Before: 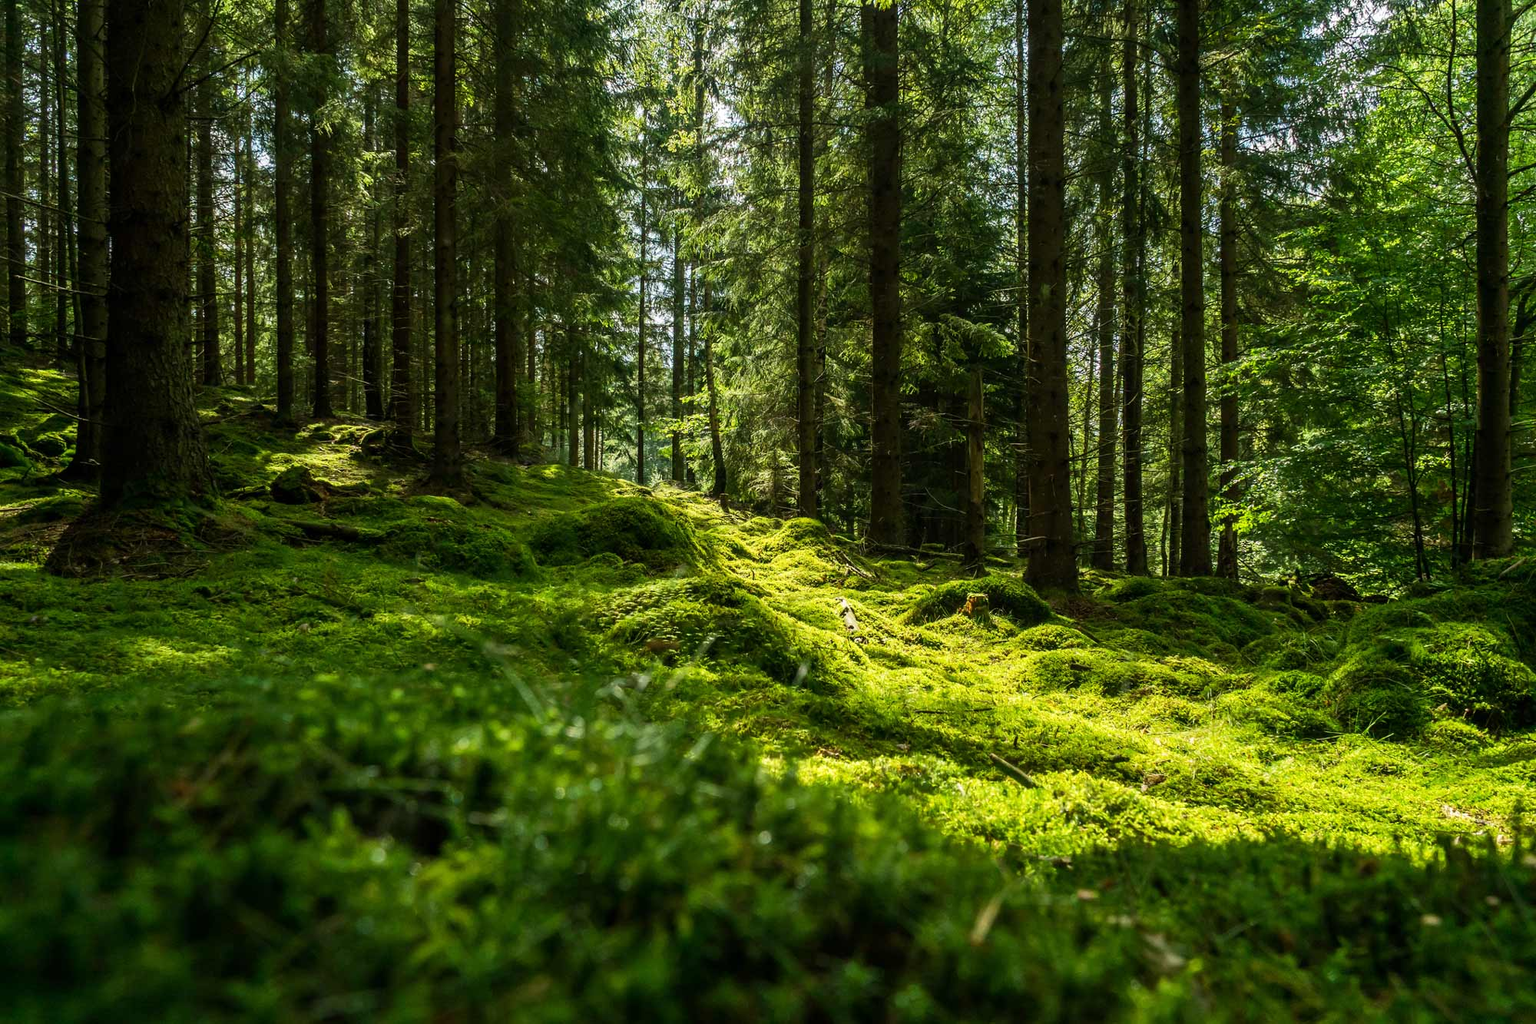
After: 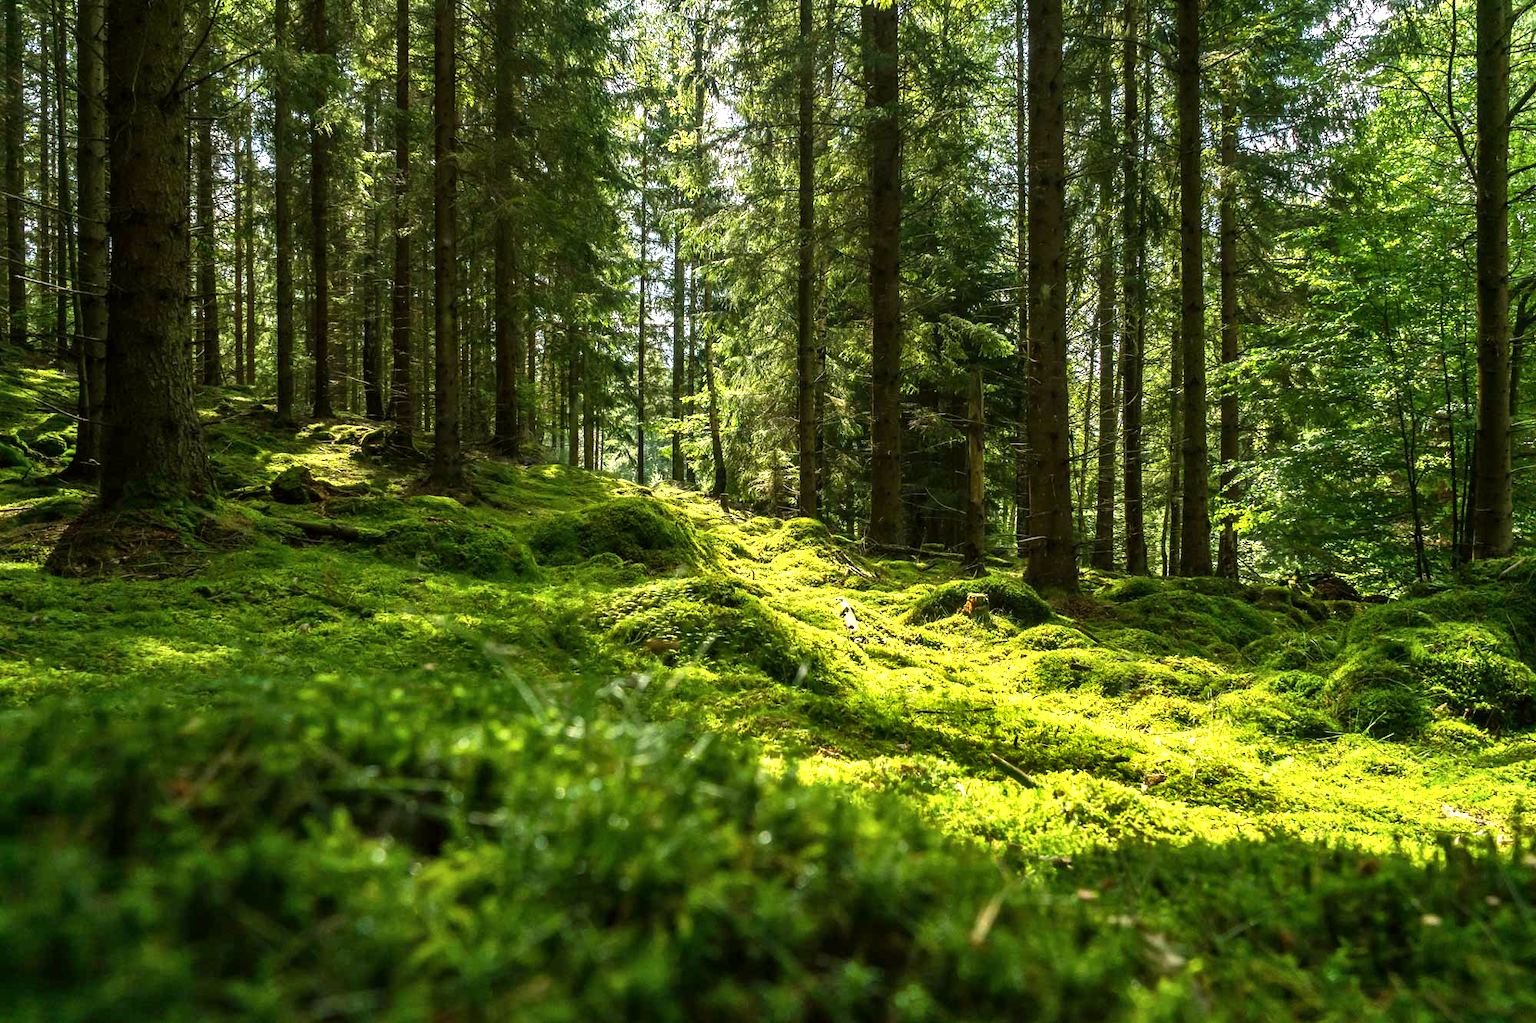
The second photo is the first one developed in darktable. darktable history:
exposure: black level correction 0, exposure 0.7 EV, compensate exposure bias true, compensate highlight preservation false
shadows and highlights: shadows 20.91, highlights -82.73, soften with gaussian
color correction: highlights a* 3.12, highlights b* -1.55, shadows a* -0.101, shadows b* 2.52, saturation 0.98
